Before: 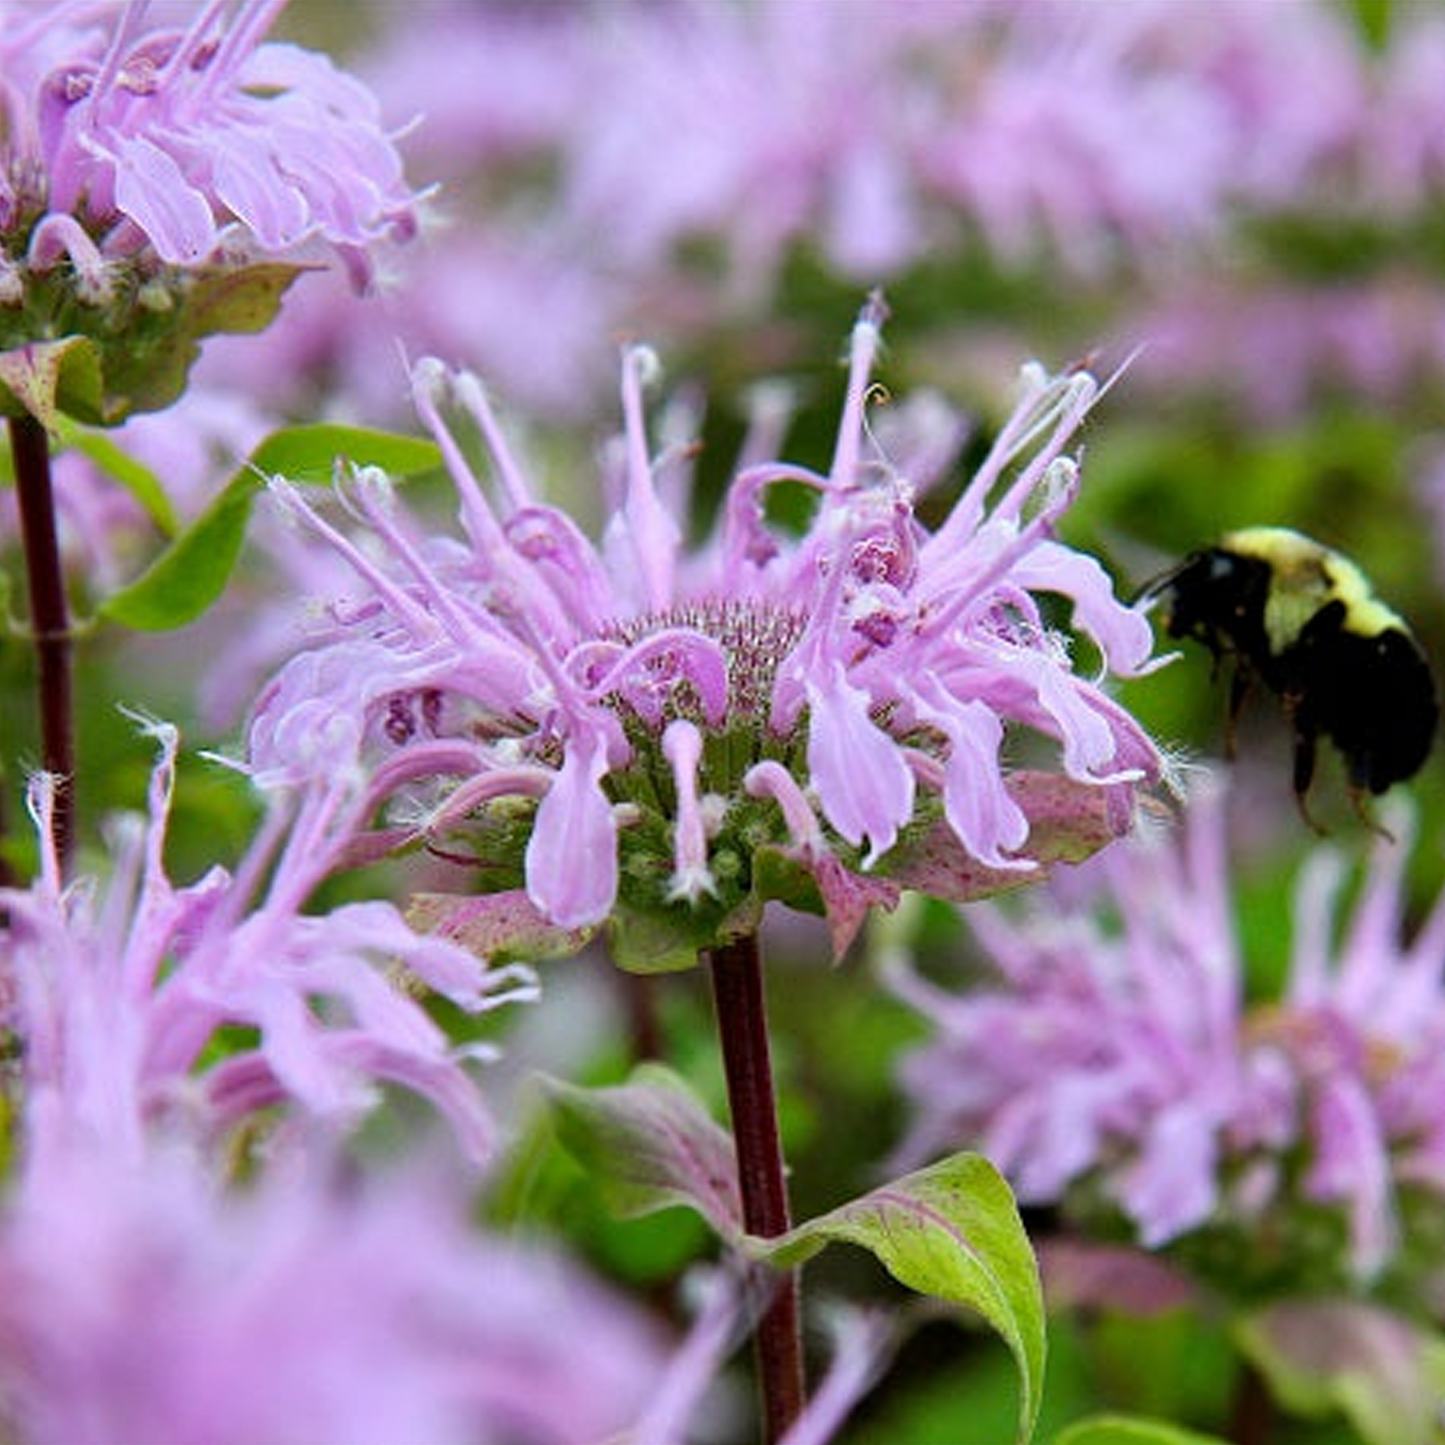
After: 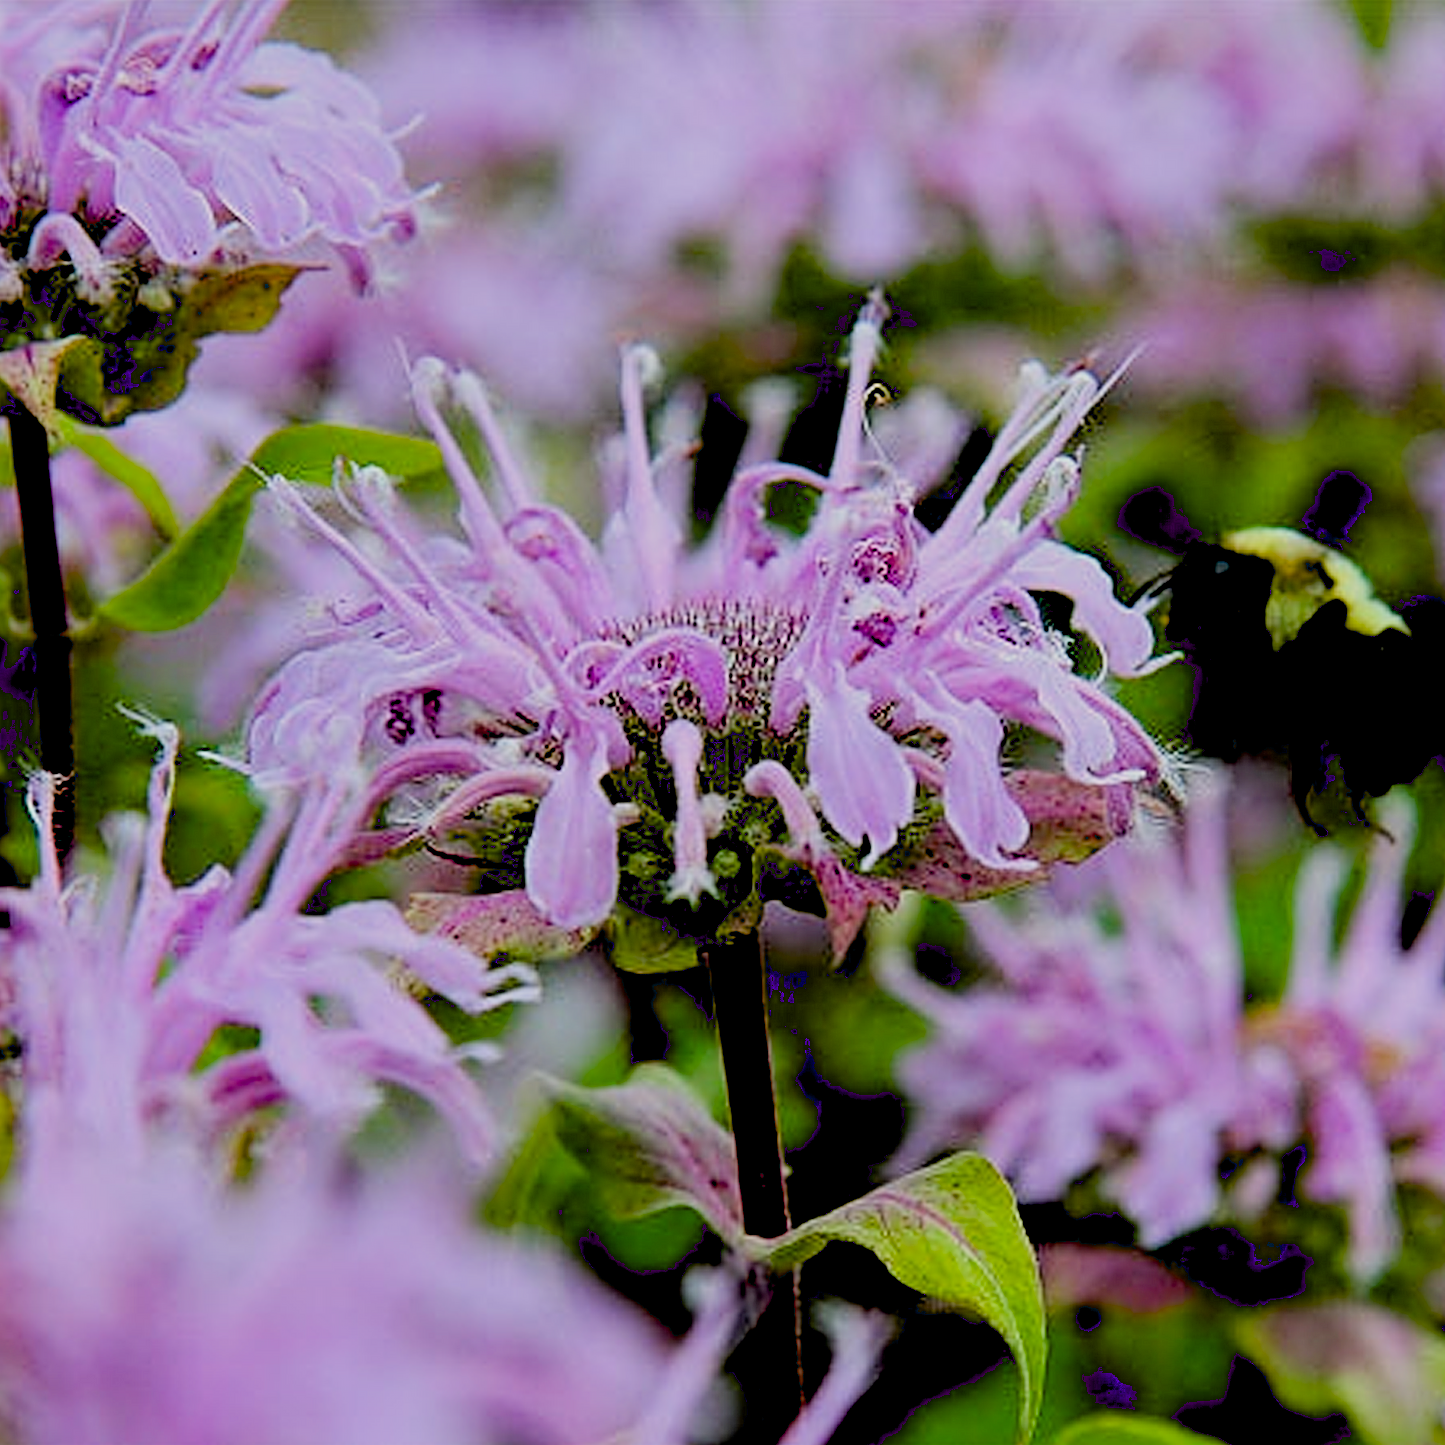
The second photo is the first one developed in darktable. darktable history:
sharpen: radius 2.548, amount 0.651
filmic rgb: black relative exposure -7.65 EV, white relative exposure 4.56 EV, hardness 3.61
exposure: black level correction 0.046, exposure 0.013 EV, compensate highlight preservation false
